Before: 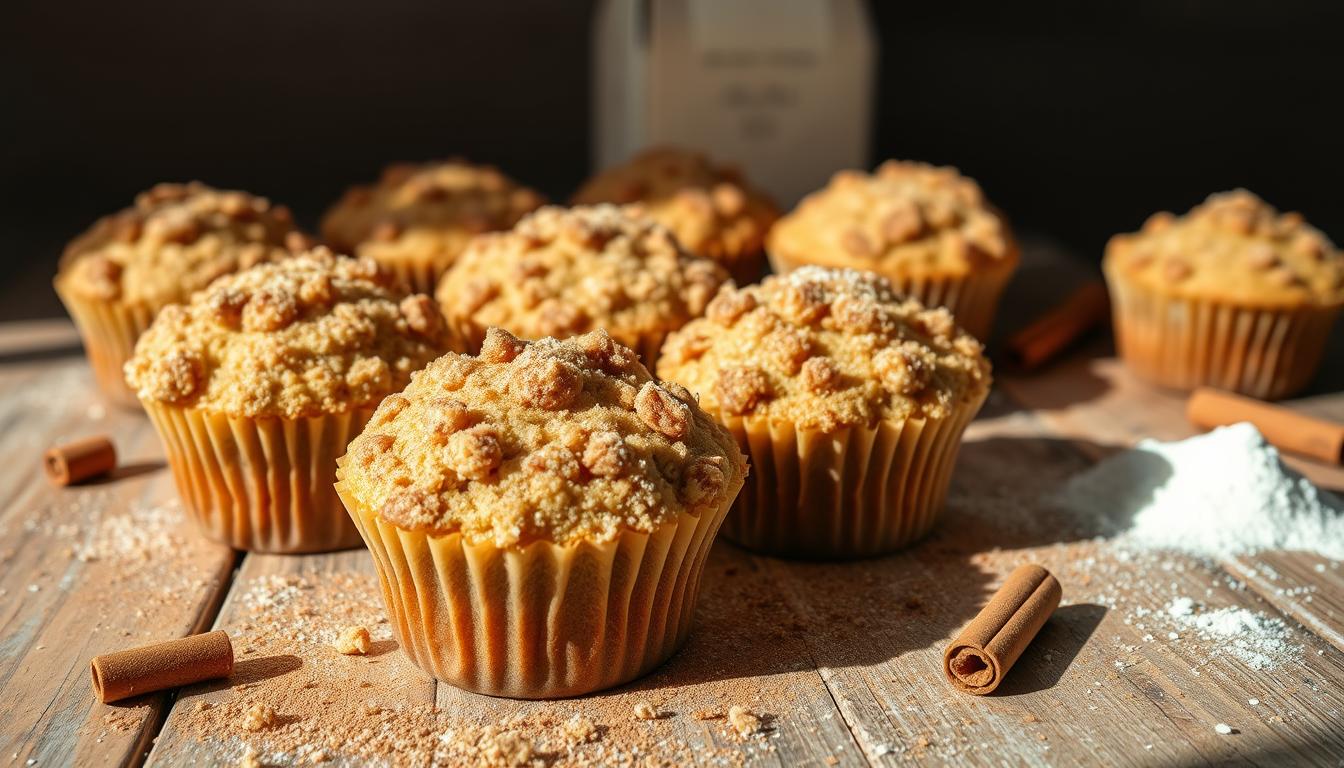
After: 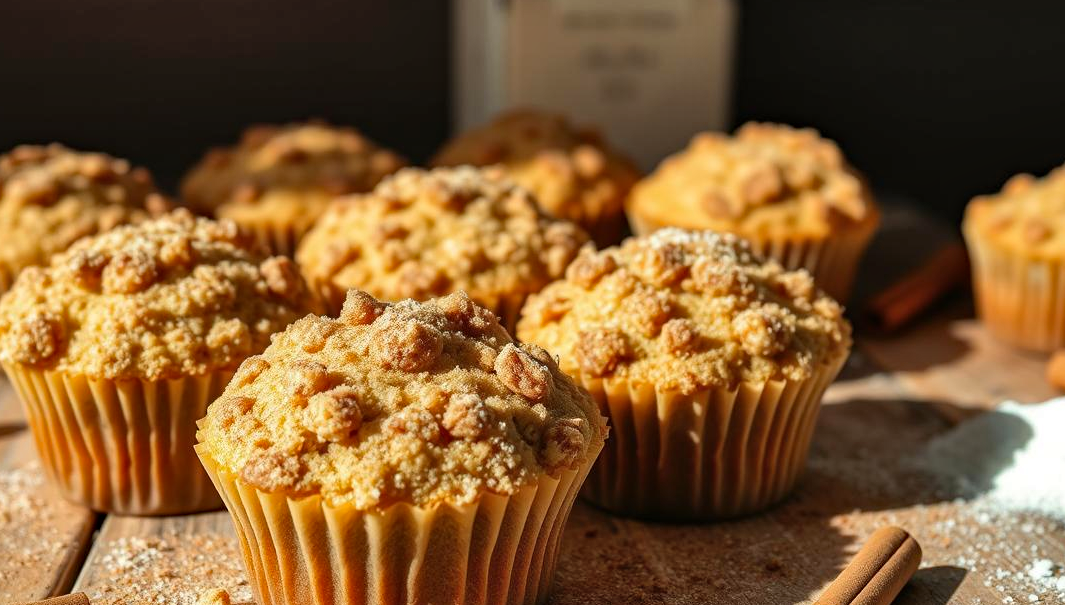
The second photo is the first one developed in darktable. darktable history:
shadows and highlights: shadows 52.49, soften with gaussian
crop and rotate: left 10.431%, top 5.003%, right 10.313%, bottom 16.107%
haze removal: strength 0.247, distance 0.257, compatibility mode true, adaptive false
exposure: compensate exposure bias true, compensate highlight preservation false
